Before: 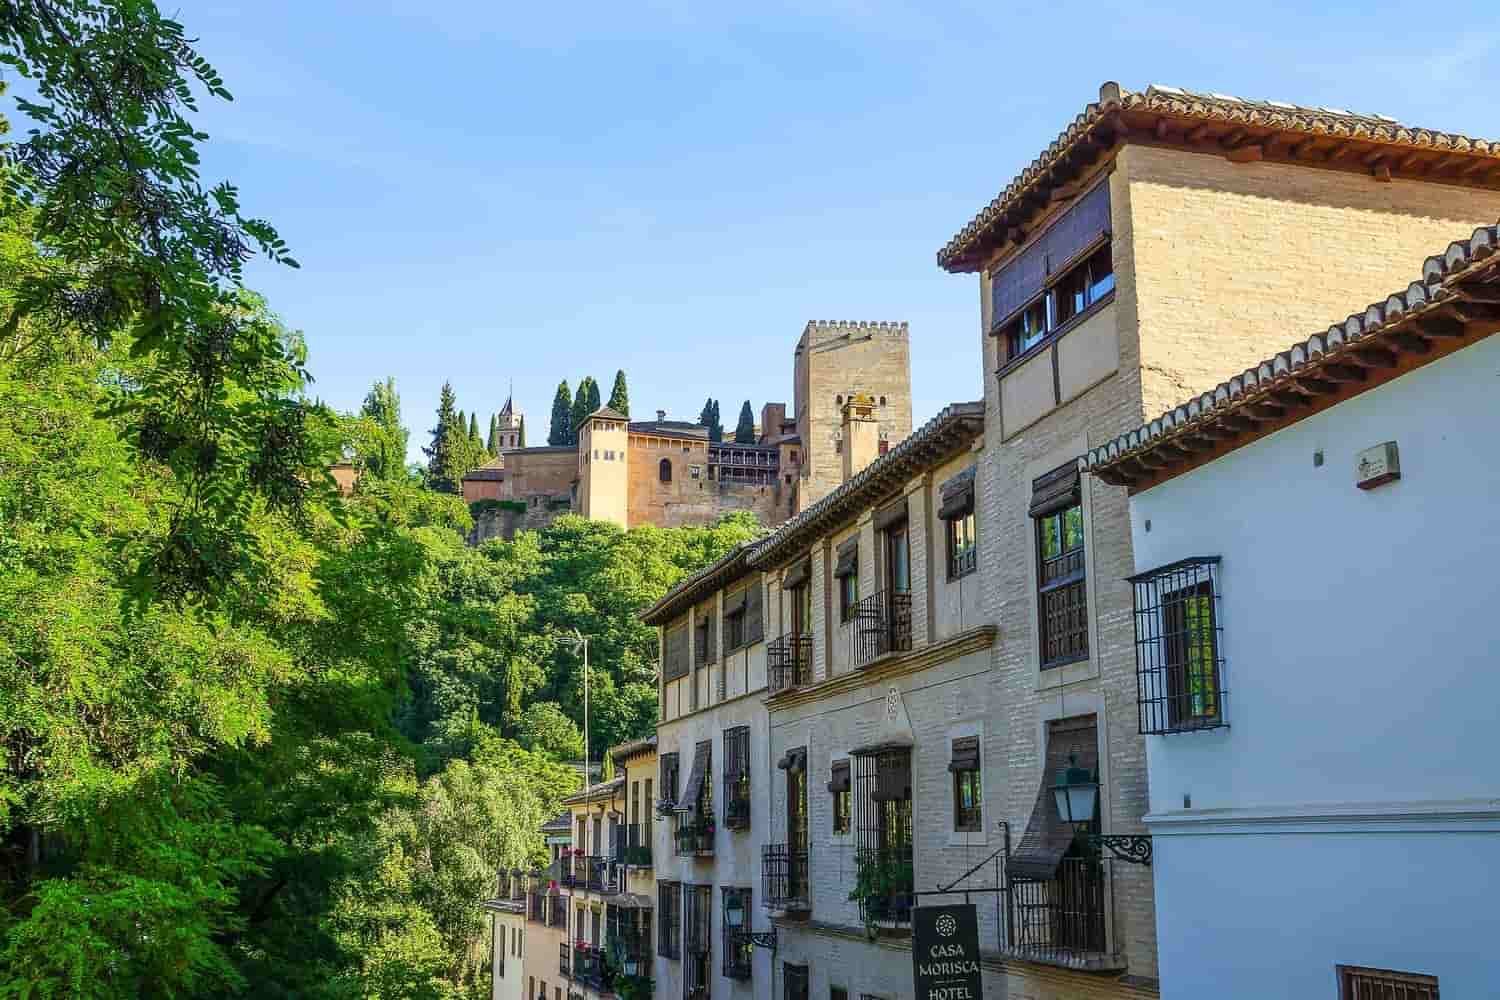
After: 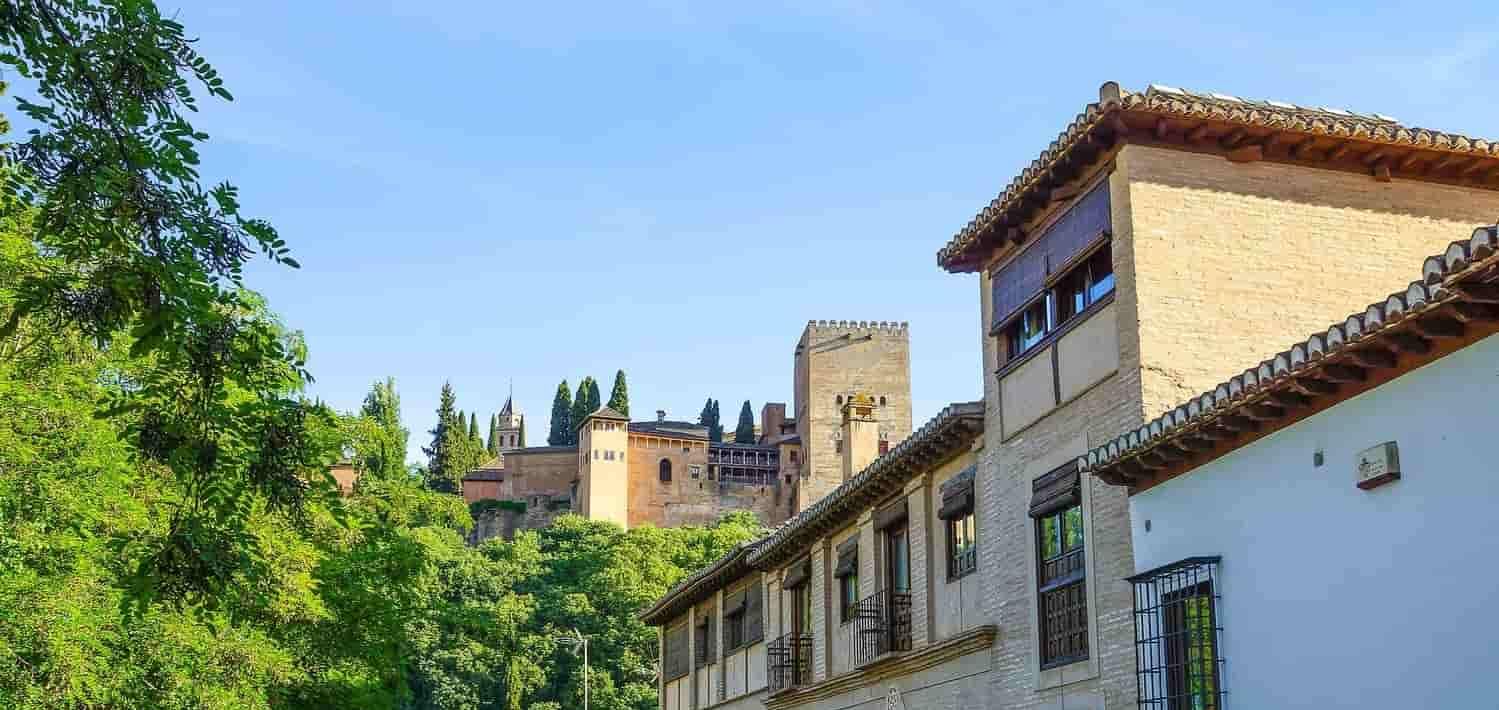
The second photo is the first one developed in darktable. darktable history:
crop: bottom 28.981%
